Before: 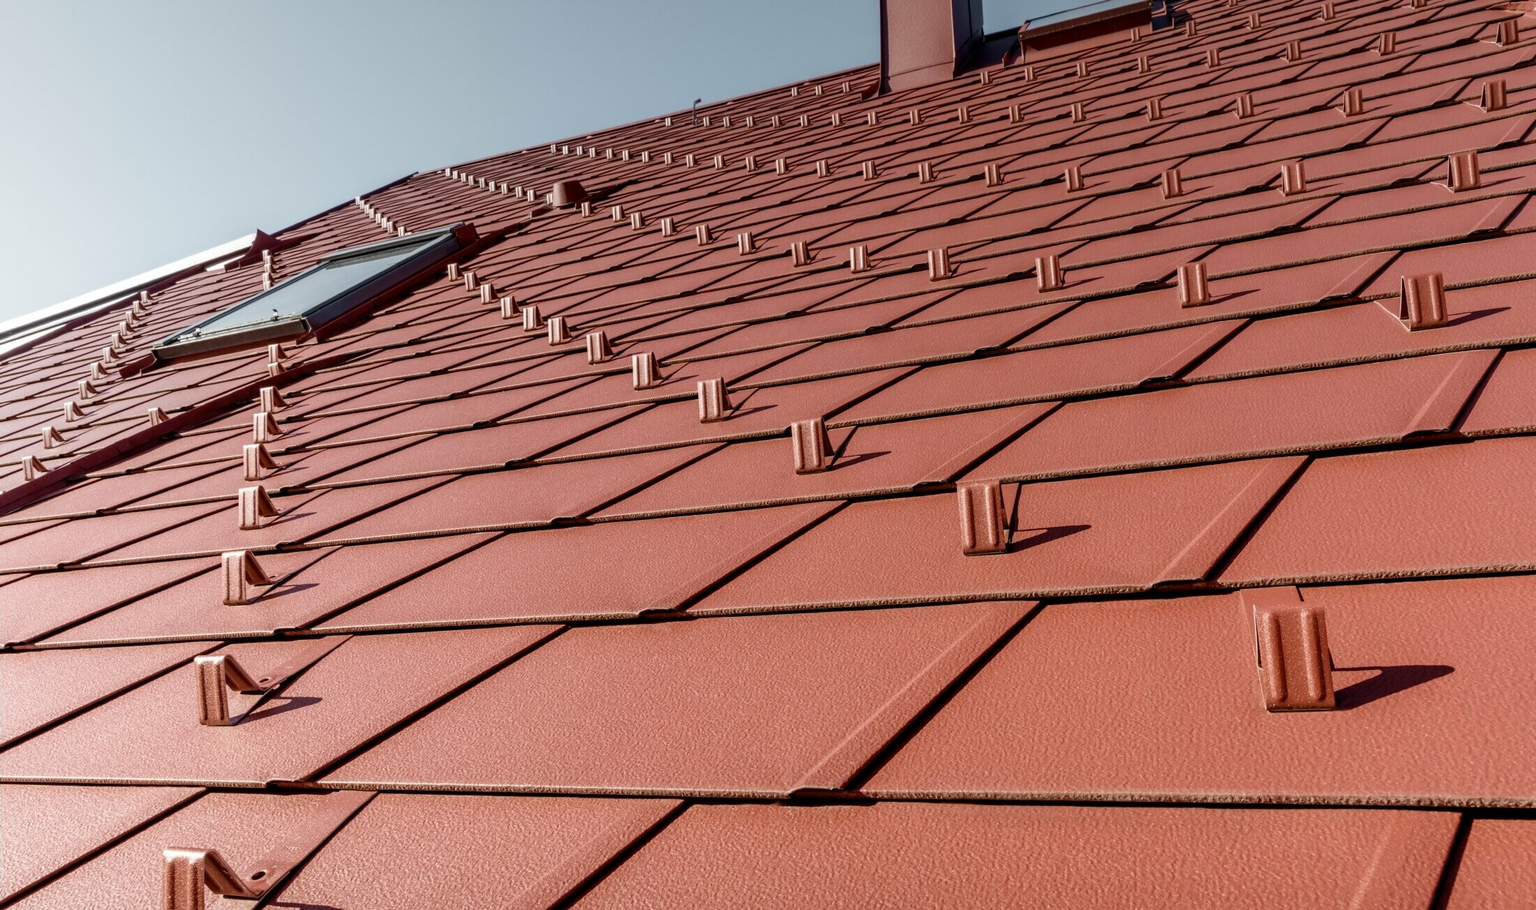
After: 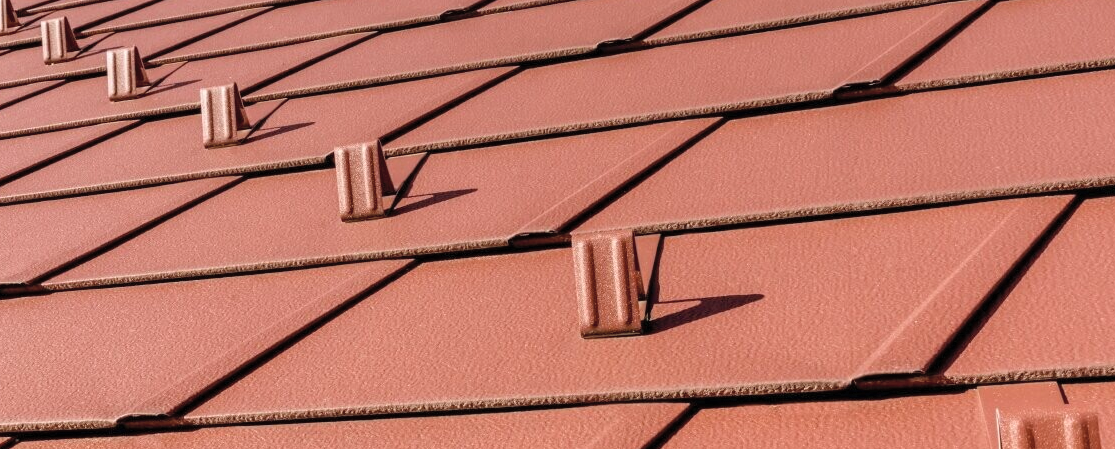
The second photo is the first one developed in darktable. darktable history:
crop: left 36.33%, top 35.157%, right 12.978%, bottom 30.364%
contrast brightness saturation: brightness 0.149
